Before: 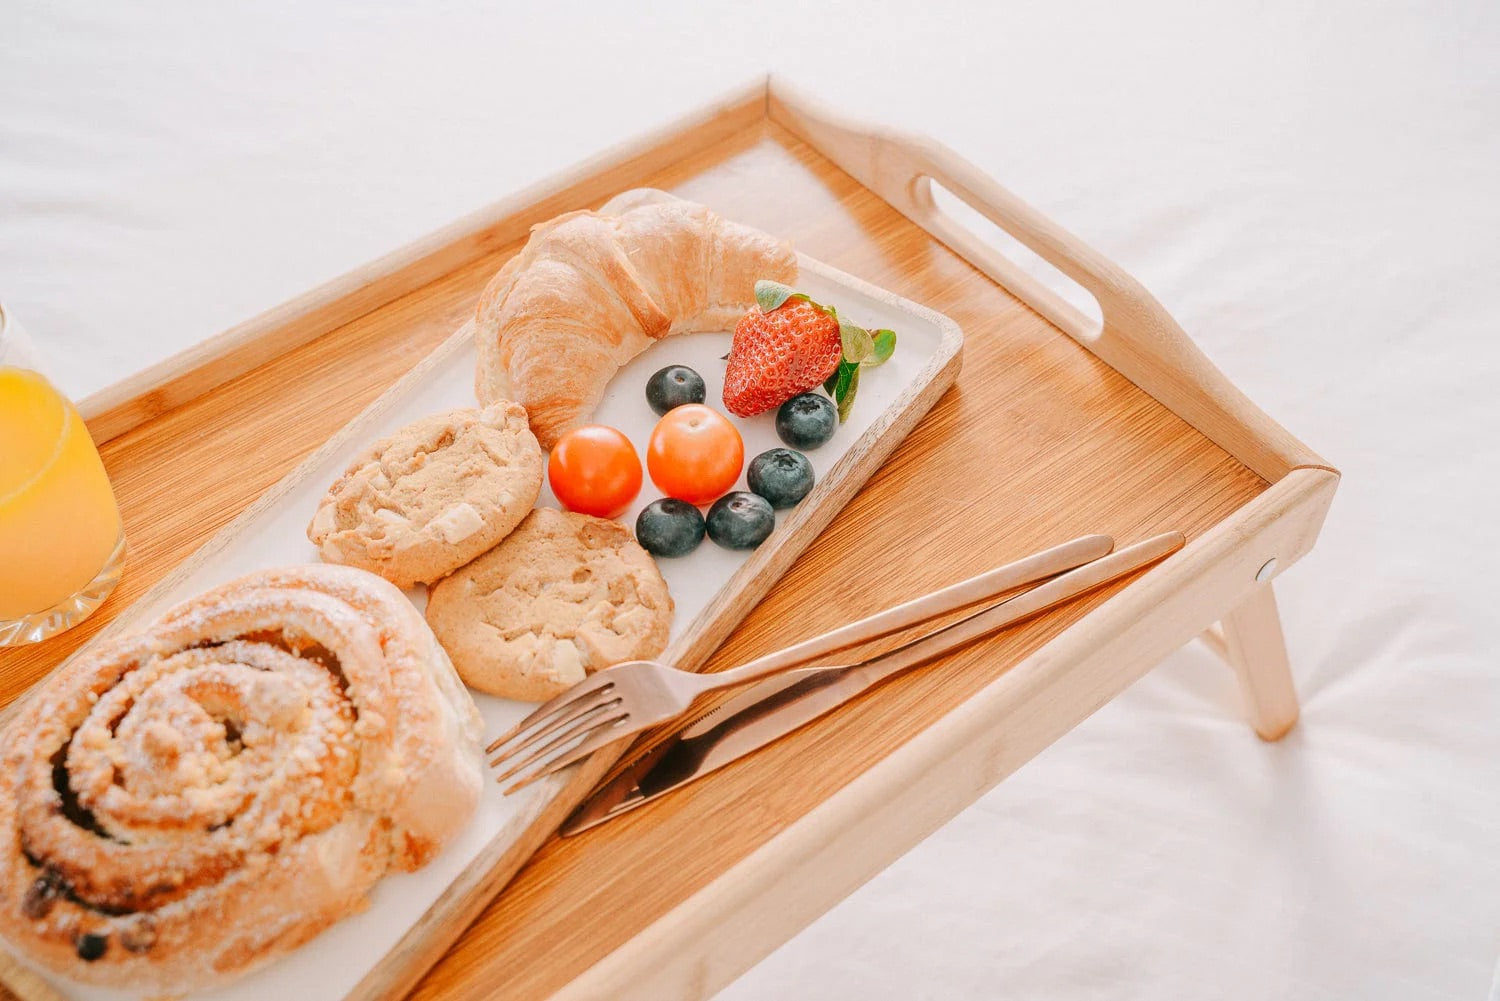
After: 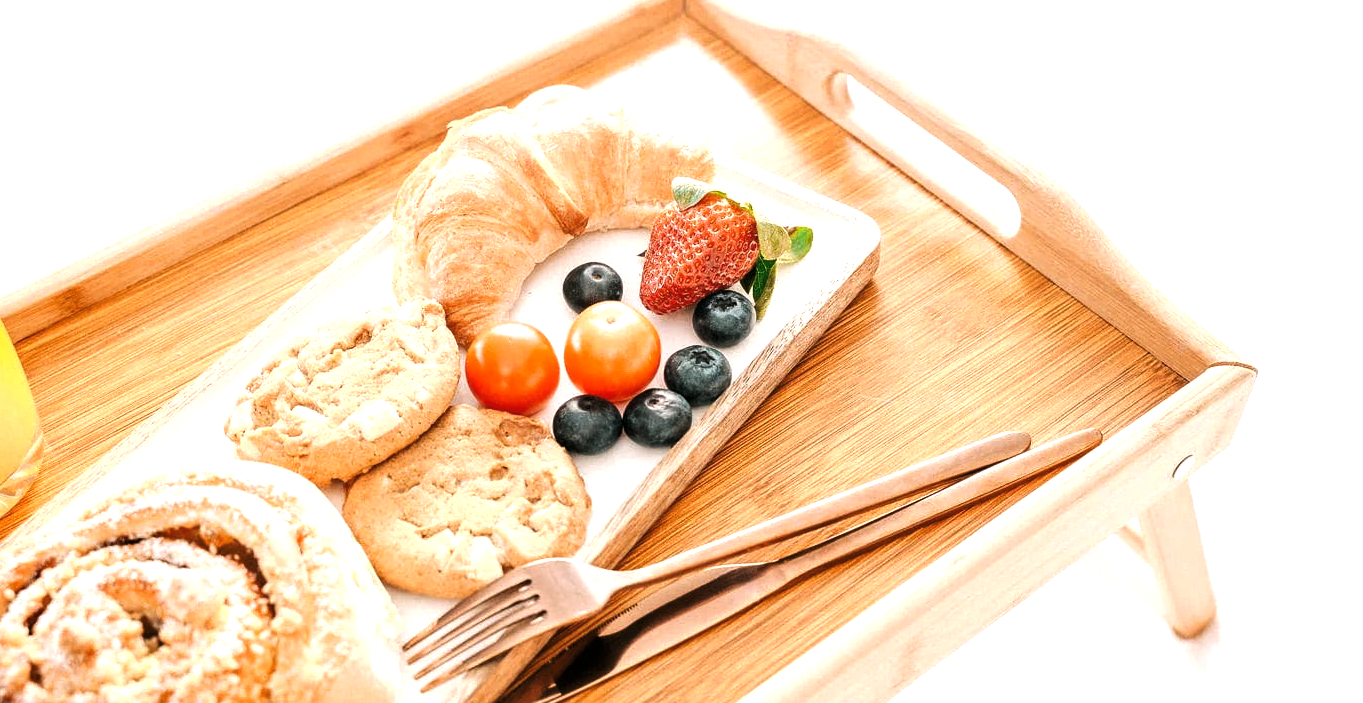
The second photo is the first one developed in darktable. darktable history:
crop: left 5.596%, top 10.314%, right 3.534%, bottom 19.395%
levels: levels [0.044, 0.475, 0.791]
